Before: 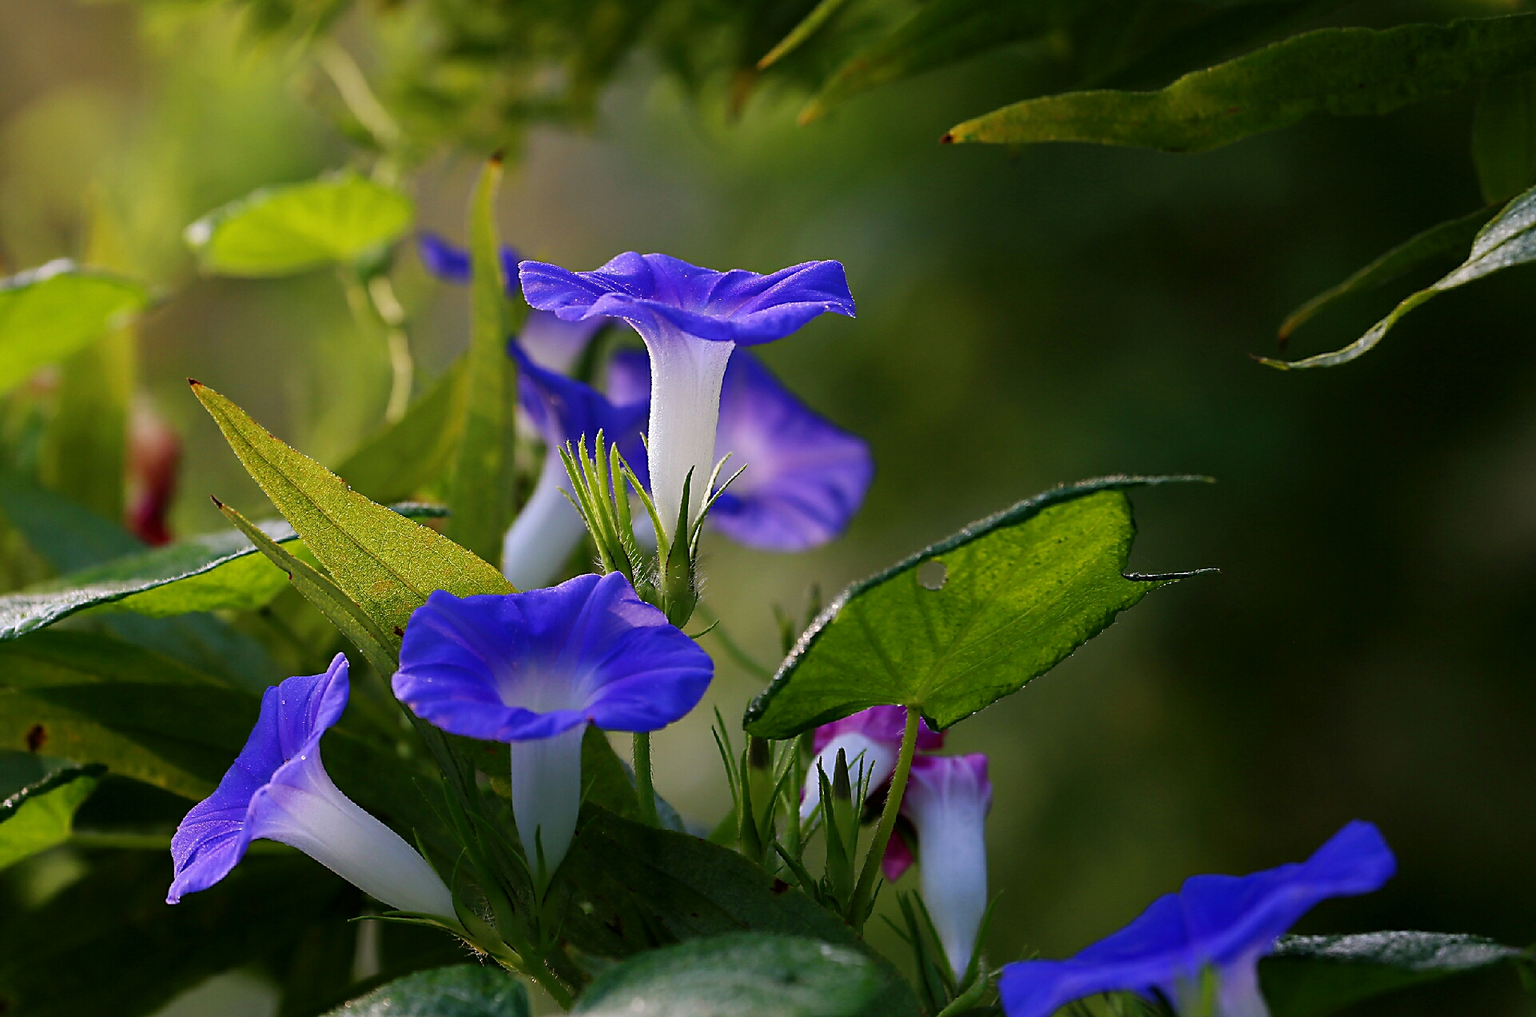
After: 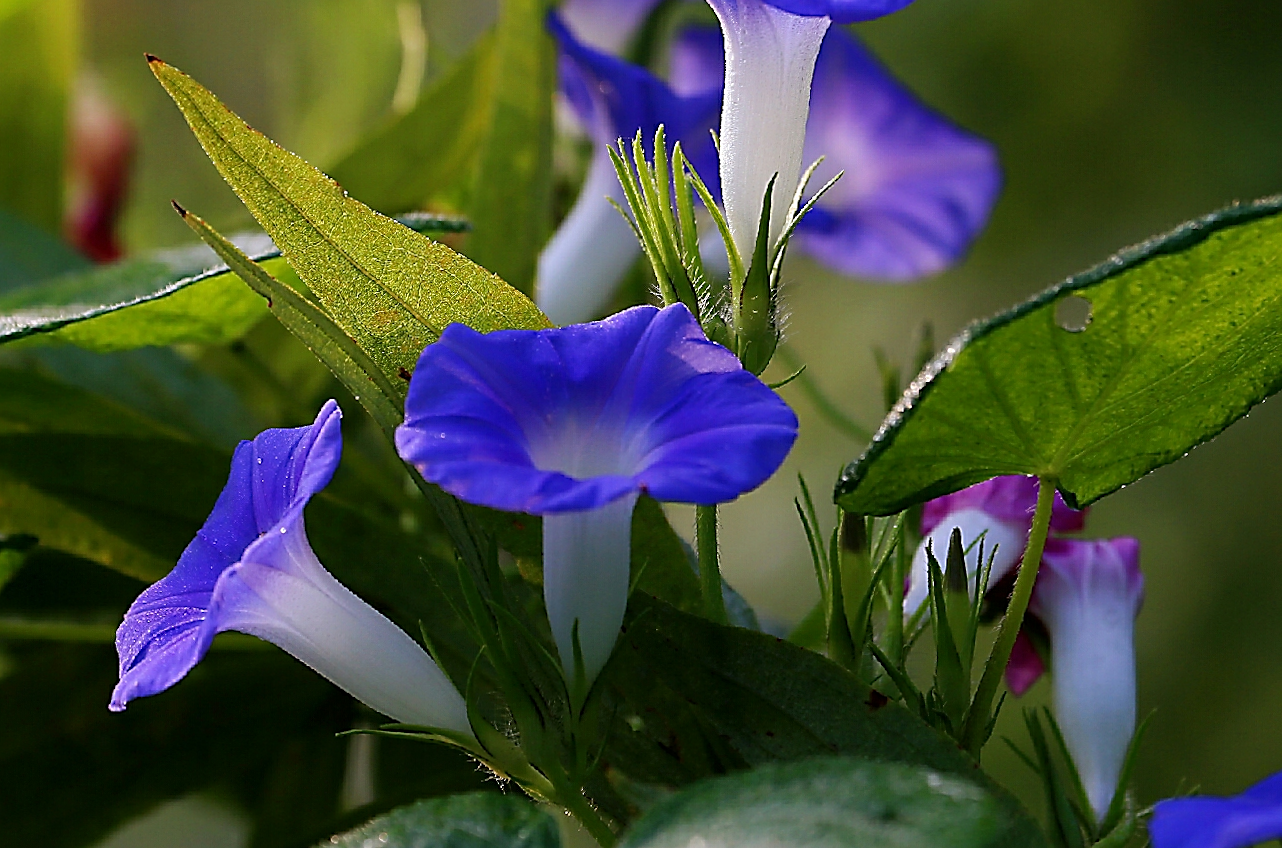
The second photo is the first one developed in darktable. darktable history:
sharpen: on, module defaults
crop and rotate: angle -0.82°, left 3.85%, top 31.828%, right 27.992%
